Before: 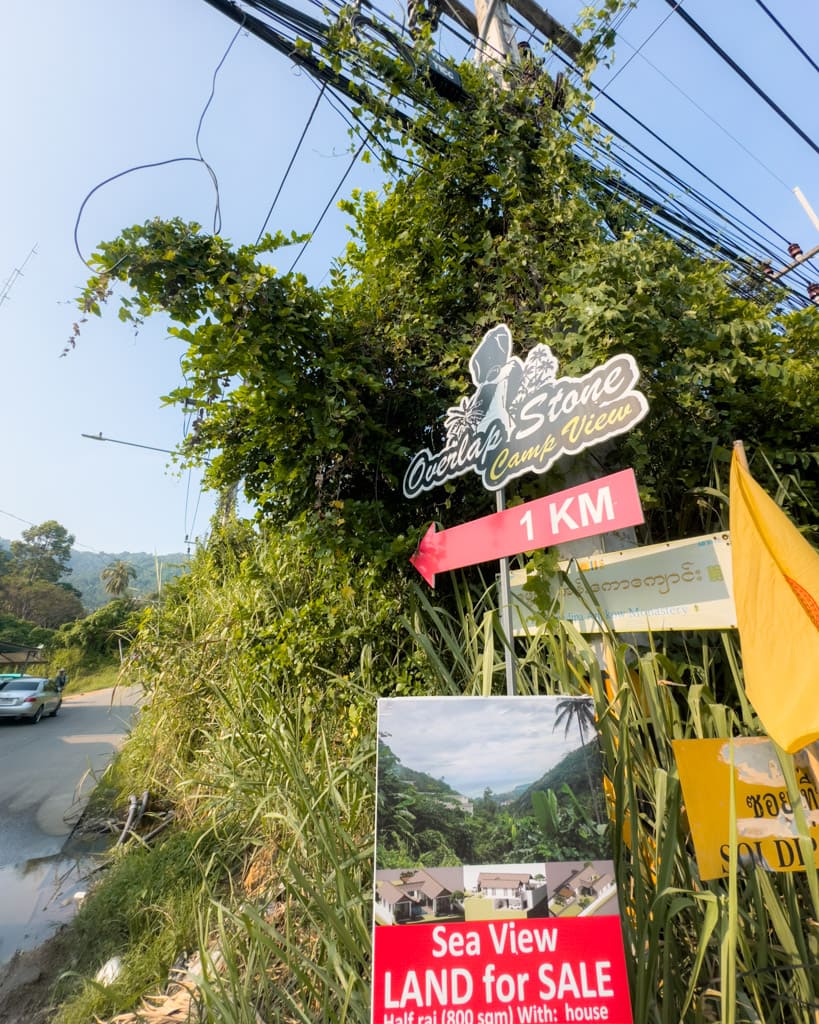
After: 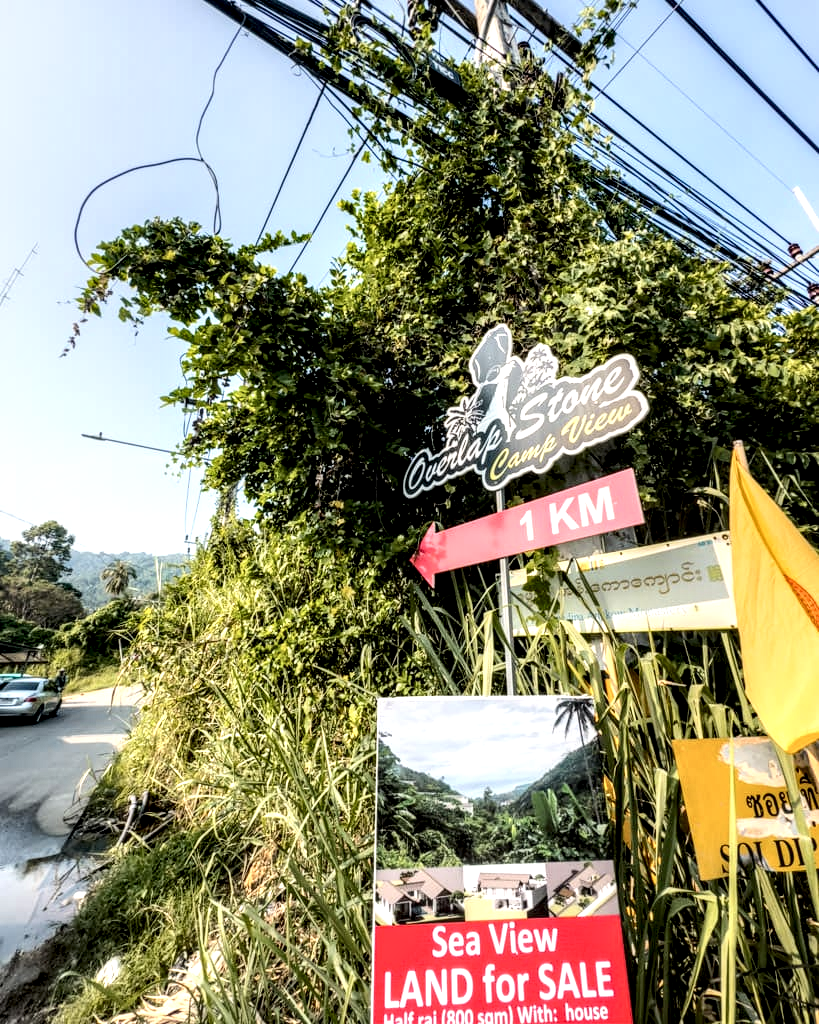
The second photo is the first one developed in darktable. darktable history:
local contrast: detail 205%
tone curve: curves: ch0 [(0, 0) (0.003, 0.005) (0.011, 0.013) (0.025, 0.027) (0.044, 0.044) (0.069, 0.06) (0.1, 0.081) (0.136, 0.114) (0.177, 0.16) (0.224, 0.211) (0.277, 0.277) (0.335, 0.354) (0.399, 0.435) (0.468, 0.538) (0.543, 0.626) (0.623, 0.708) (0.709, 0.789) (0.801, 0.867) (0.898, 0.935) (1, 1)], color space Lab, independent channels, preserve colors none
